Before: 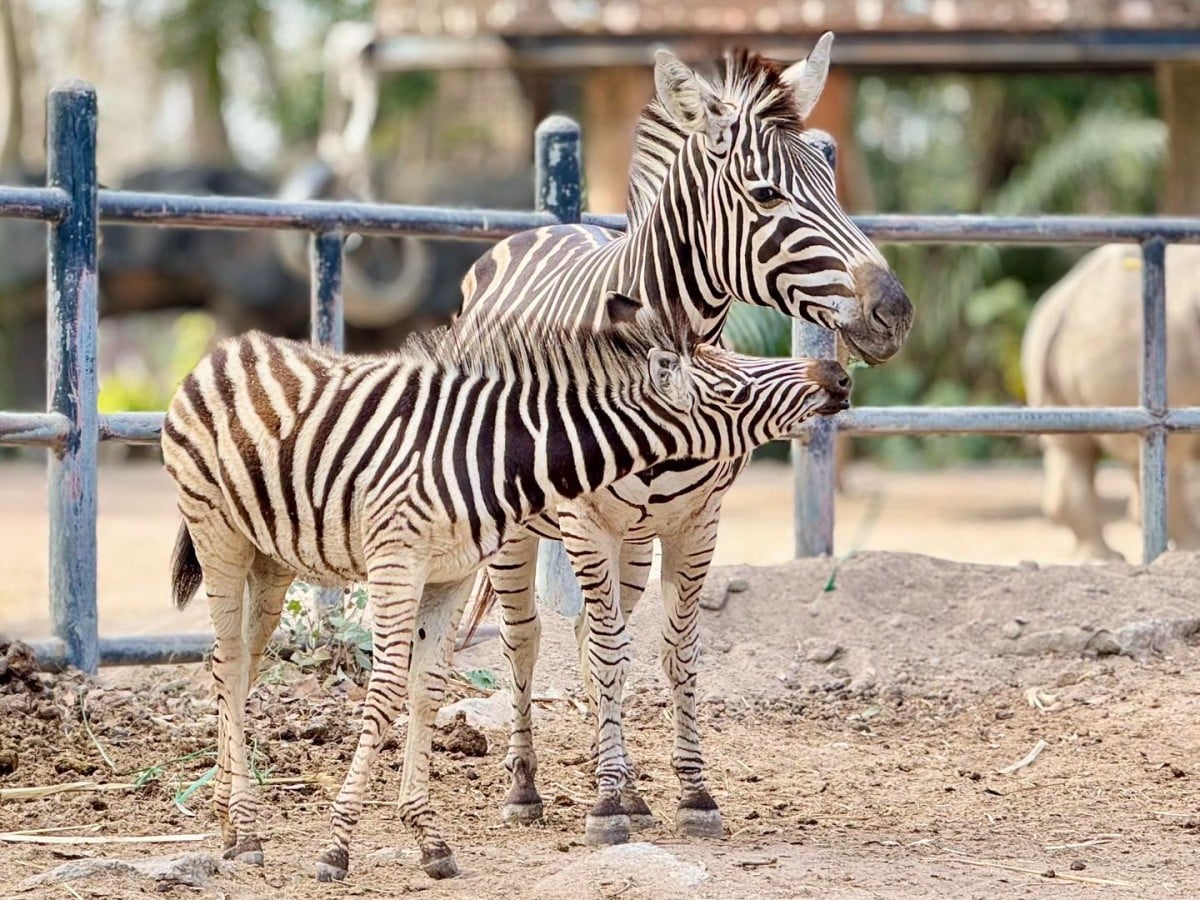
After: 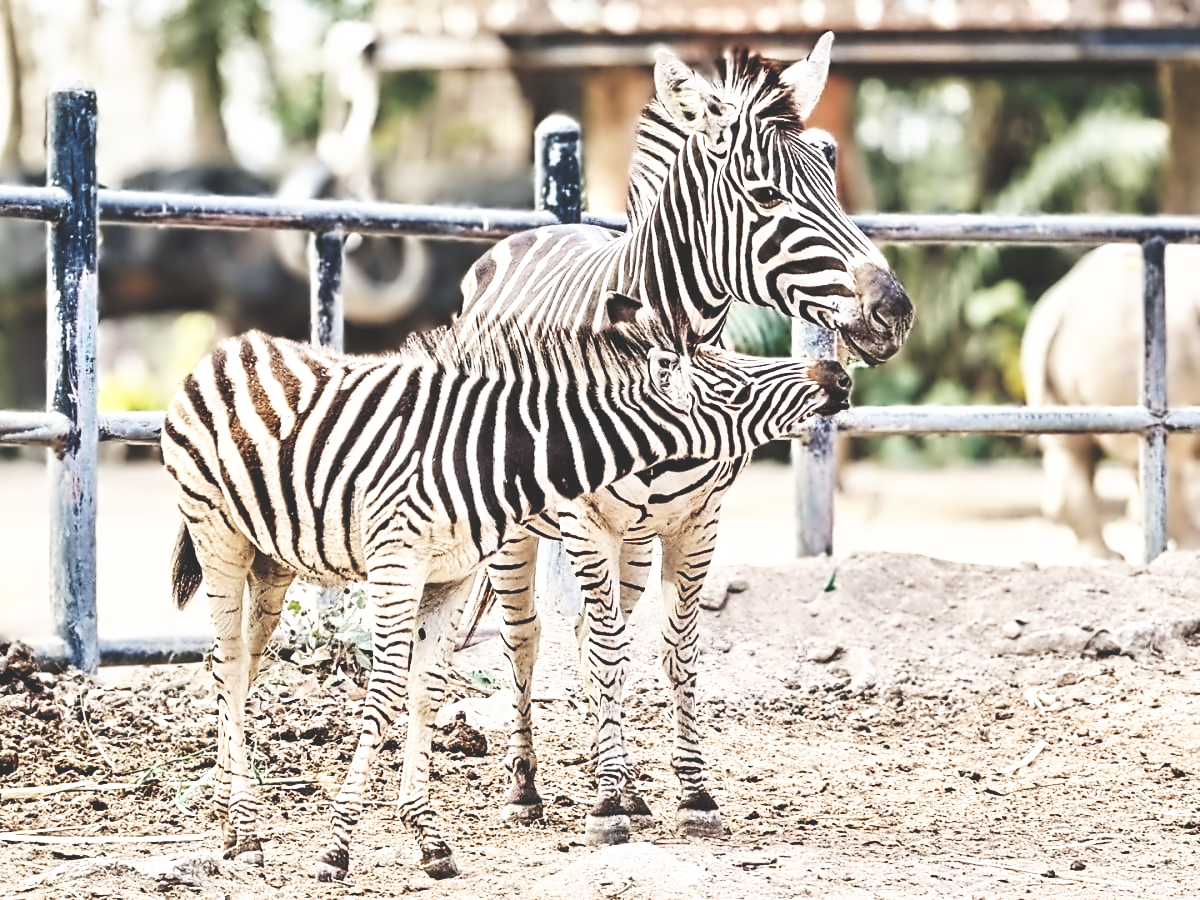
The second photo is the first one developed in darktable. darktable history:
contrast brightness saturation: contrast 0.06, brightness -0.01, saturation -0.23
base curve: curves: ch0 [(0, 0) (0.007, 0.004) (0.027, 0.03) (0.046, 0.07) (0.207, 0.54) (0.442, 0.872) (0.673, 0.972) (1, 1)], preserve colors none
rgb curve: curves: ch0 [(0, 0.186) (0.314, 0.284) (0.775, 0.708) (1, 1)], compensate middle gray true, preserve colors none
contrast equalizer: octaves 7, y [[0.5, 0.542, 0.583, 0.625, 0.667, 0.708], [0.5 ×6], [0.5 ×6], [0, 0.033, 0.067, 0.1, 0.133, 0.167], [0, 0.05, 0.1, 0.15, 0.2, 0.25]]
